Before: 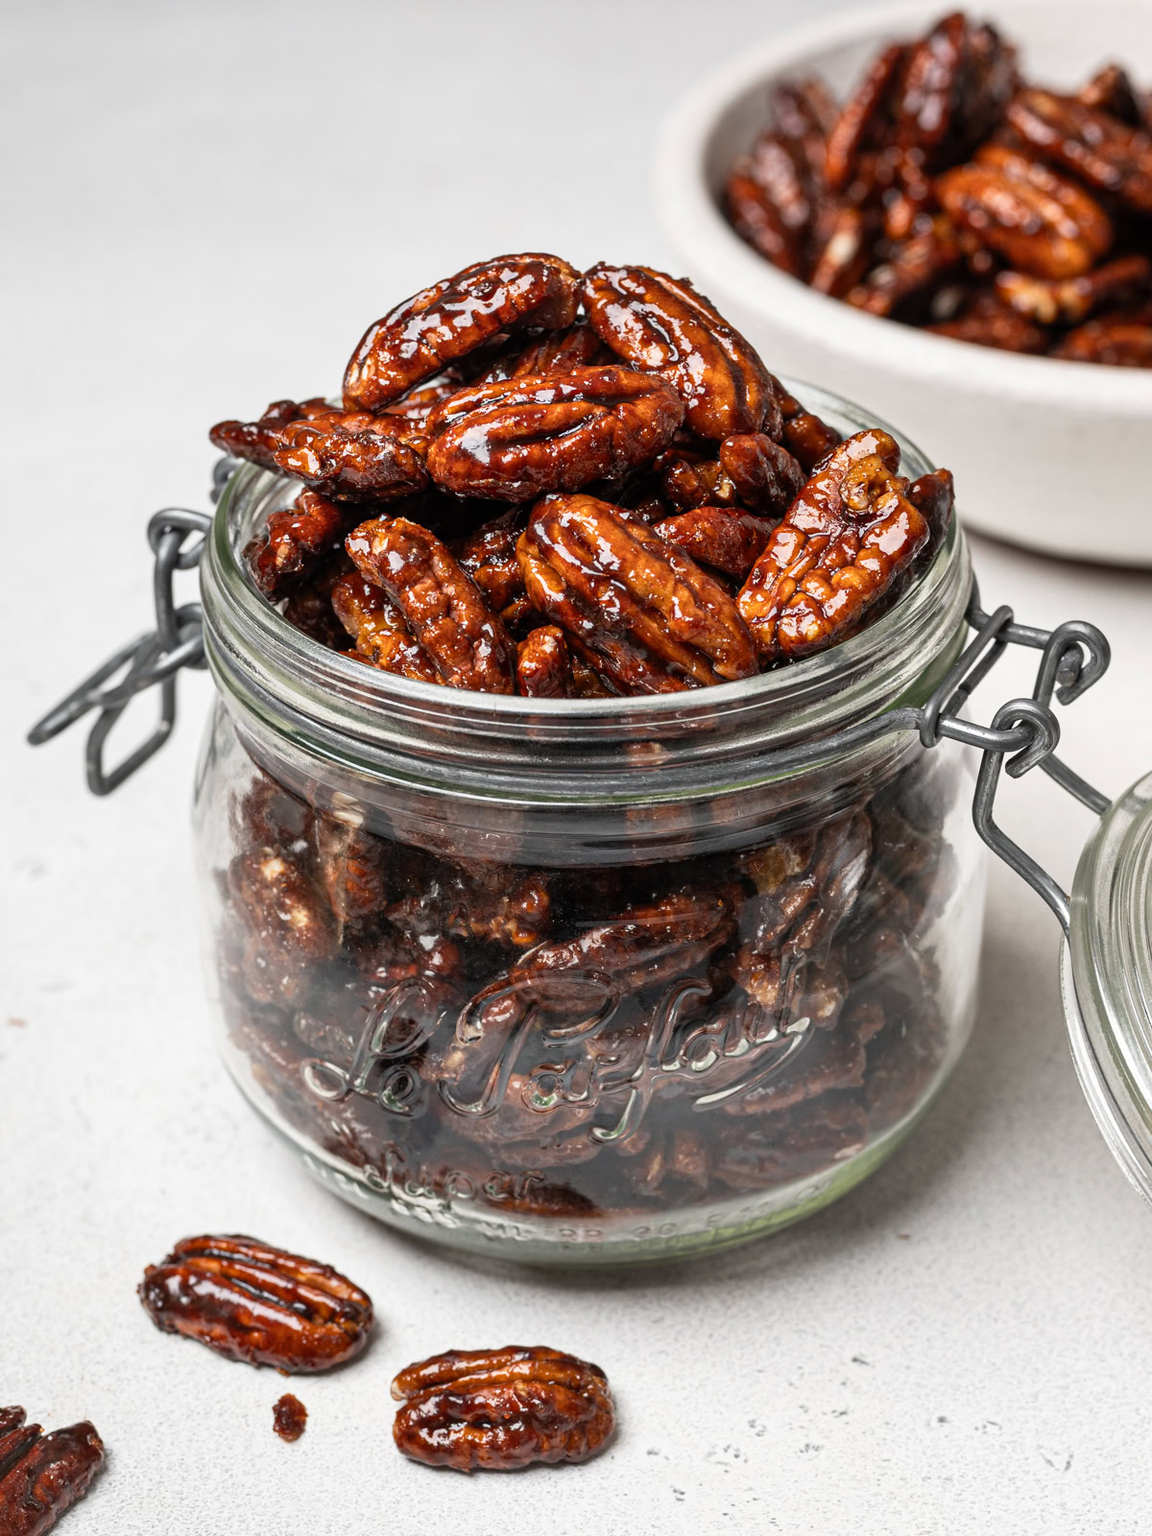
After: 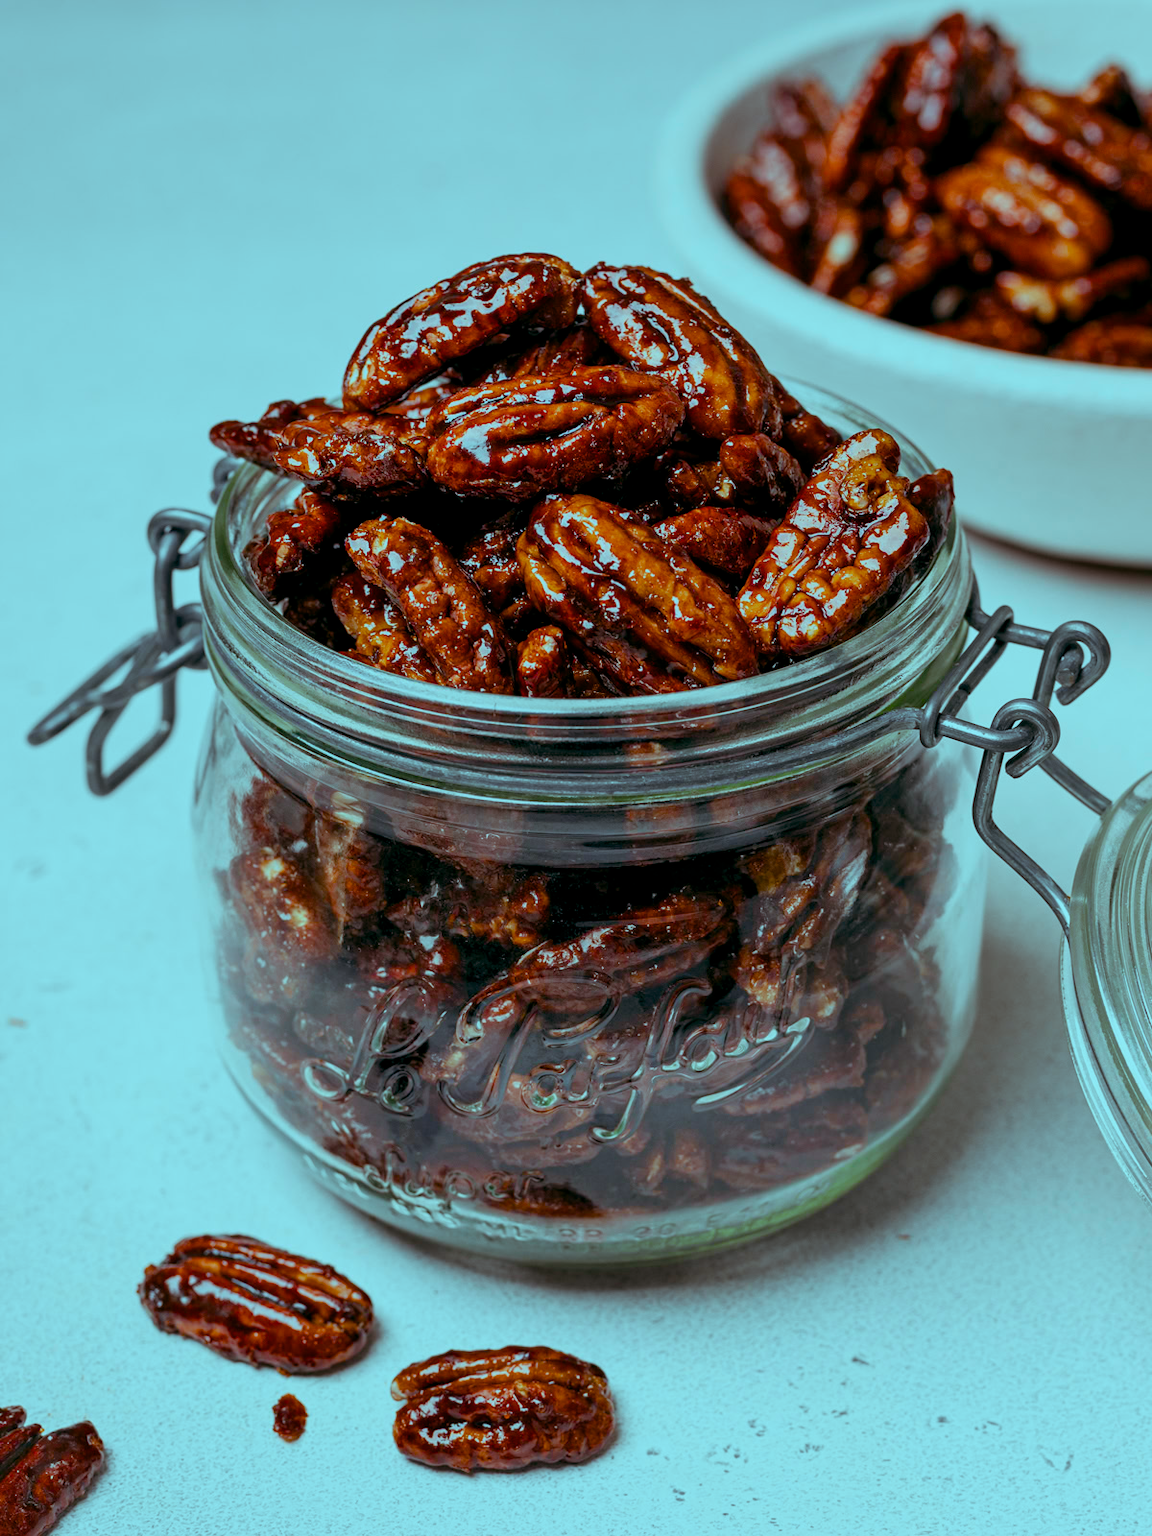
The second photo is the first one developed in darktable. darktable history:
color balance rgb: shadows lift › luminance -7.7%, shadows lift › chroma 2.13%, shadows lift › hue 165.27°, power › luminance -7.77%, power › chroma 1.34%, power › hue 330.55°, highlights gain › luminance -33.33%, highlights gain › chroma 5.68%, highlights gain › hue 217.2°, global offset › luminance -0.33%, global offset › chroma 0.11%, global offset › hue 165.27°, perceptual saturation grading › global saturation 27.72%, perceptual saturation grading › highlights -25%, perceptual saturation grading › mid-tones 25%, perceptual saturation grading › shadows 50%
